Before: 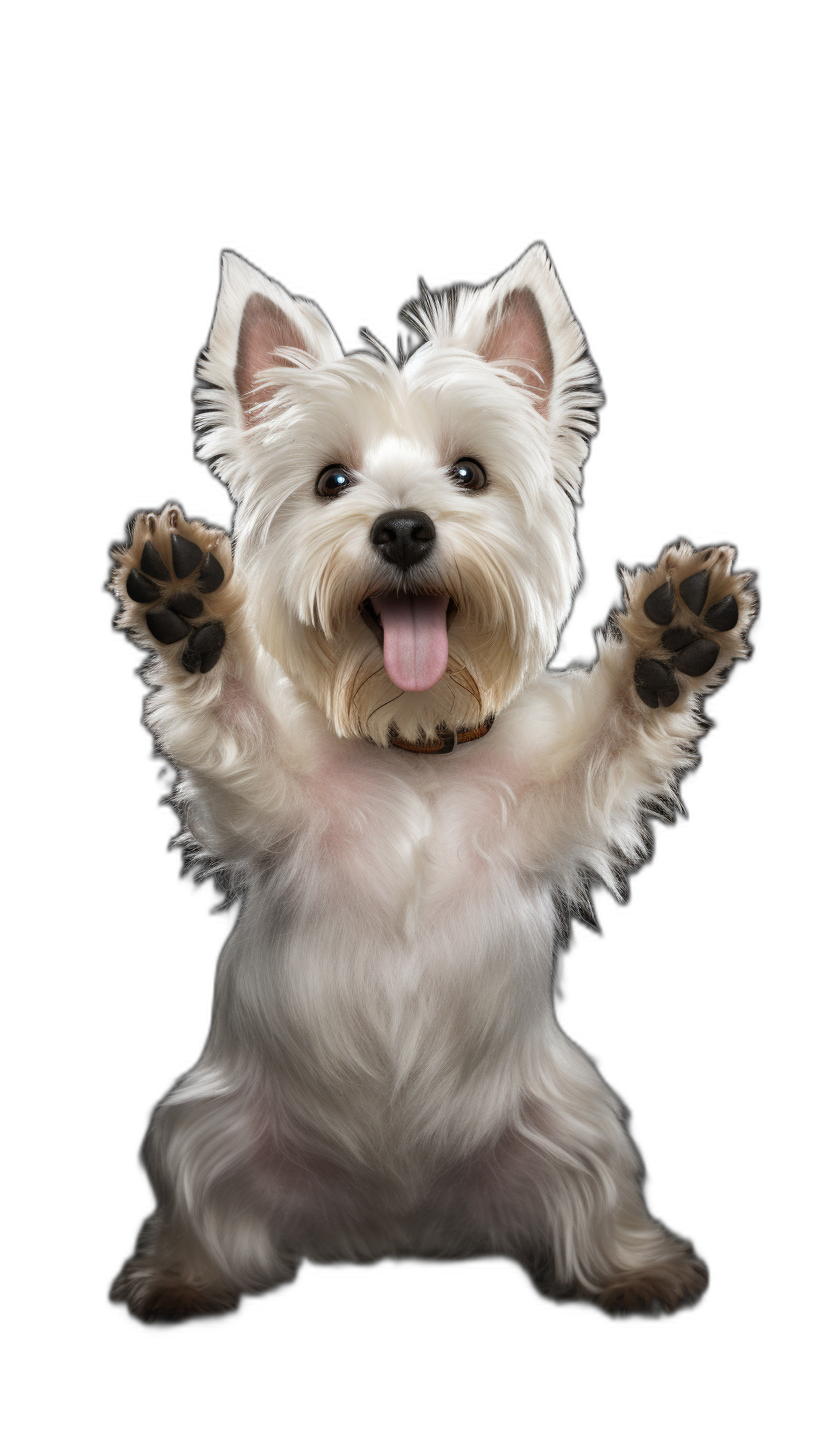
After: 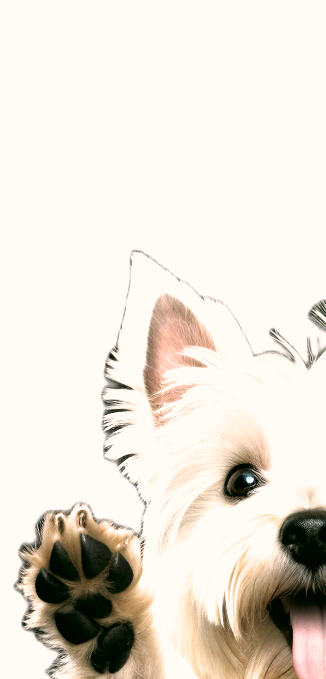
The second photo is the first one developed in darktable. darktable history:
crop and rotate: left 11.162%, top 0.047%, right 48.846%, bottom 53.307%
filmic rgb: black relative exposure -8.69 EV, white relative exposure 2.69 EV, target black luminance 0%, target white luminance 99.96%, hardness 6.27, latitude 75.05%, contrast 1.325, highlights saturation mix -5.65%, color science v6 (2022)
exposure: black level correction 0.002, exposure 1 EV, compensate exposure bias true, compensate highlight preservation false
contrast equalizer: y [[0.5 ×4, 0.483, 0.43], [0.5 ×6], [0.5 ×6], [0 ×6], [0 ×6]]
color correction: highlights a* 4.42, highlights b* 4.95, shadows a* -8.23, shadows b* 4.61
